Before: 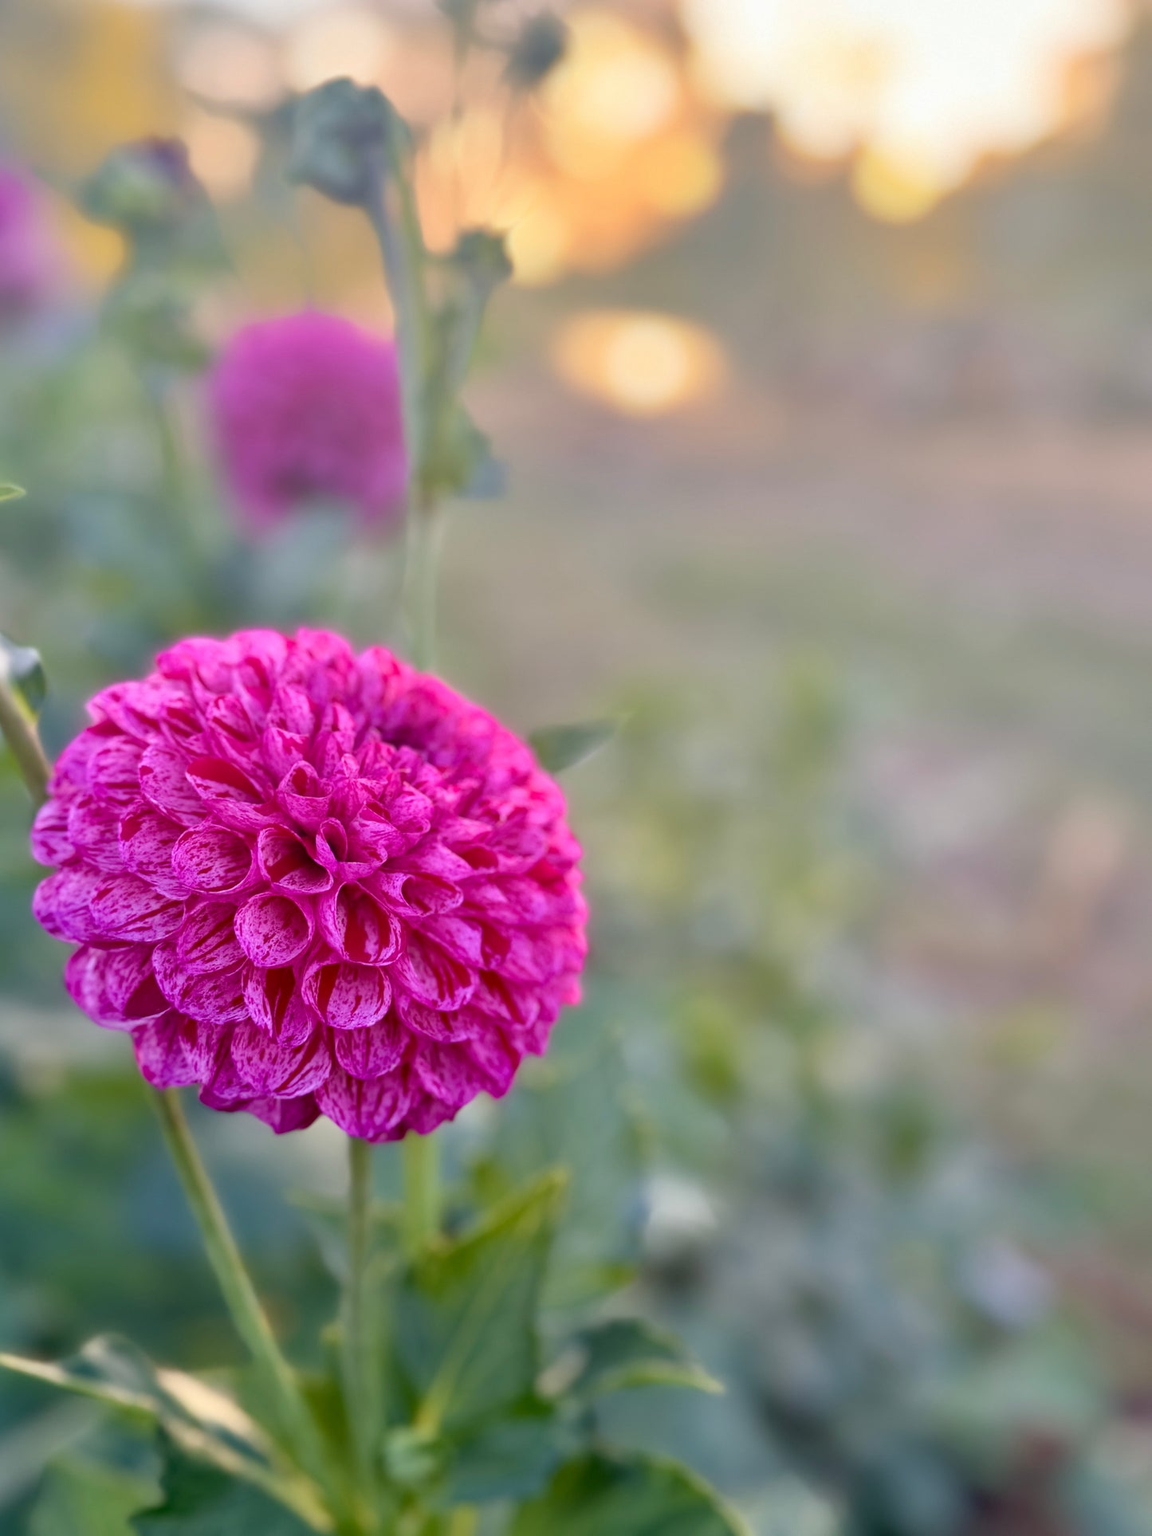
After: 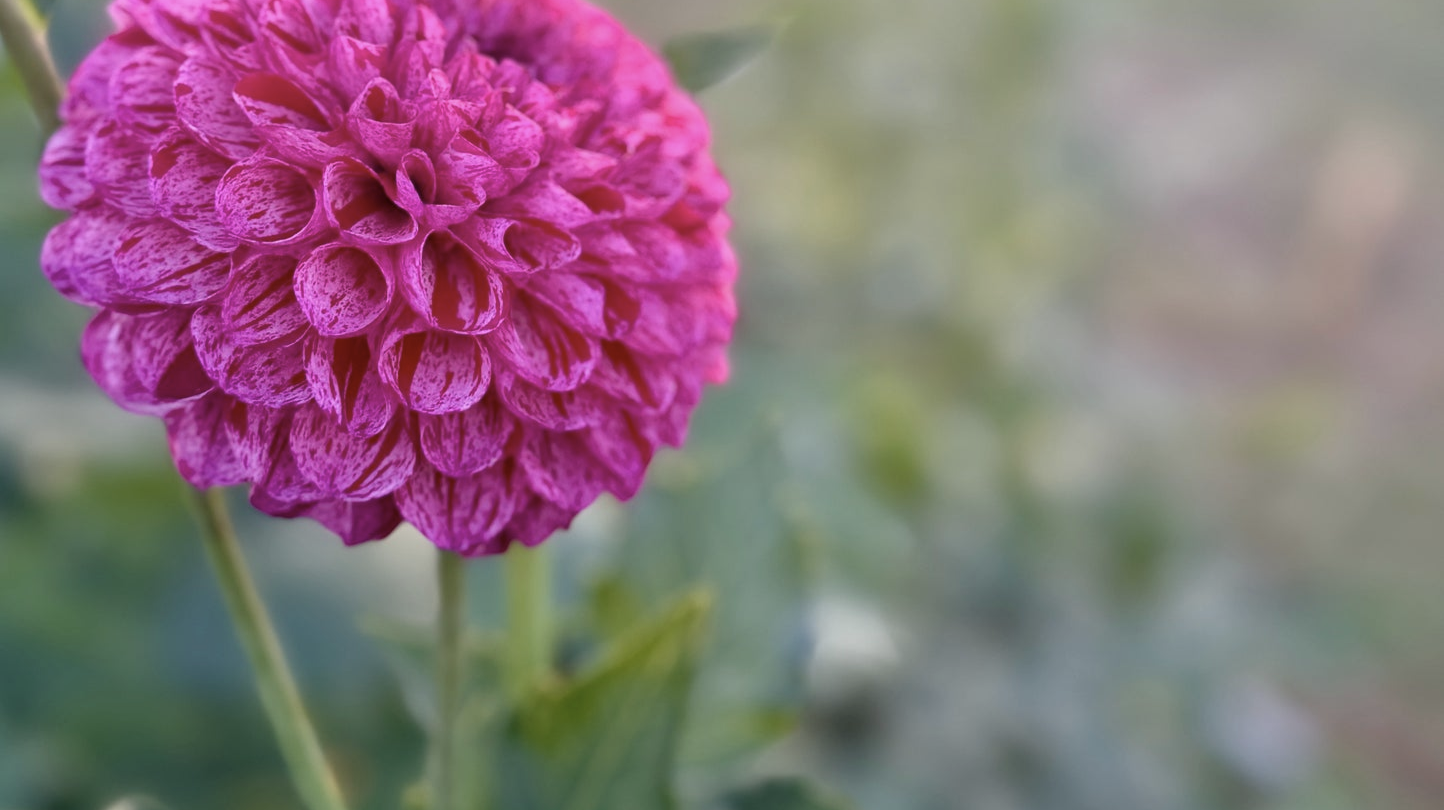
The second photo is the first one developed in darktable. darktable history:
color correction: saturation 0.8
crop: top 45.551%, bottom 12.262%
